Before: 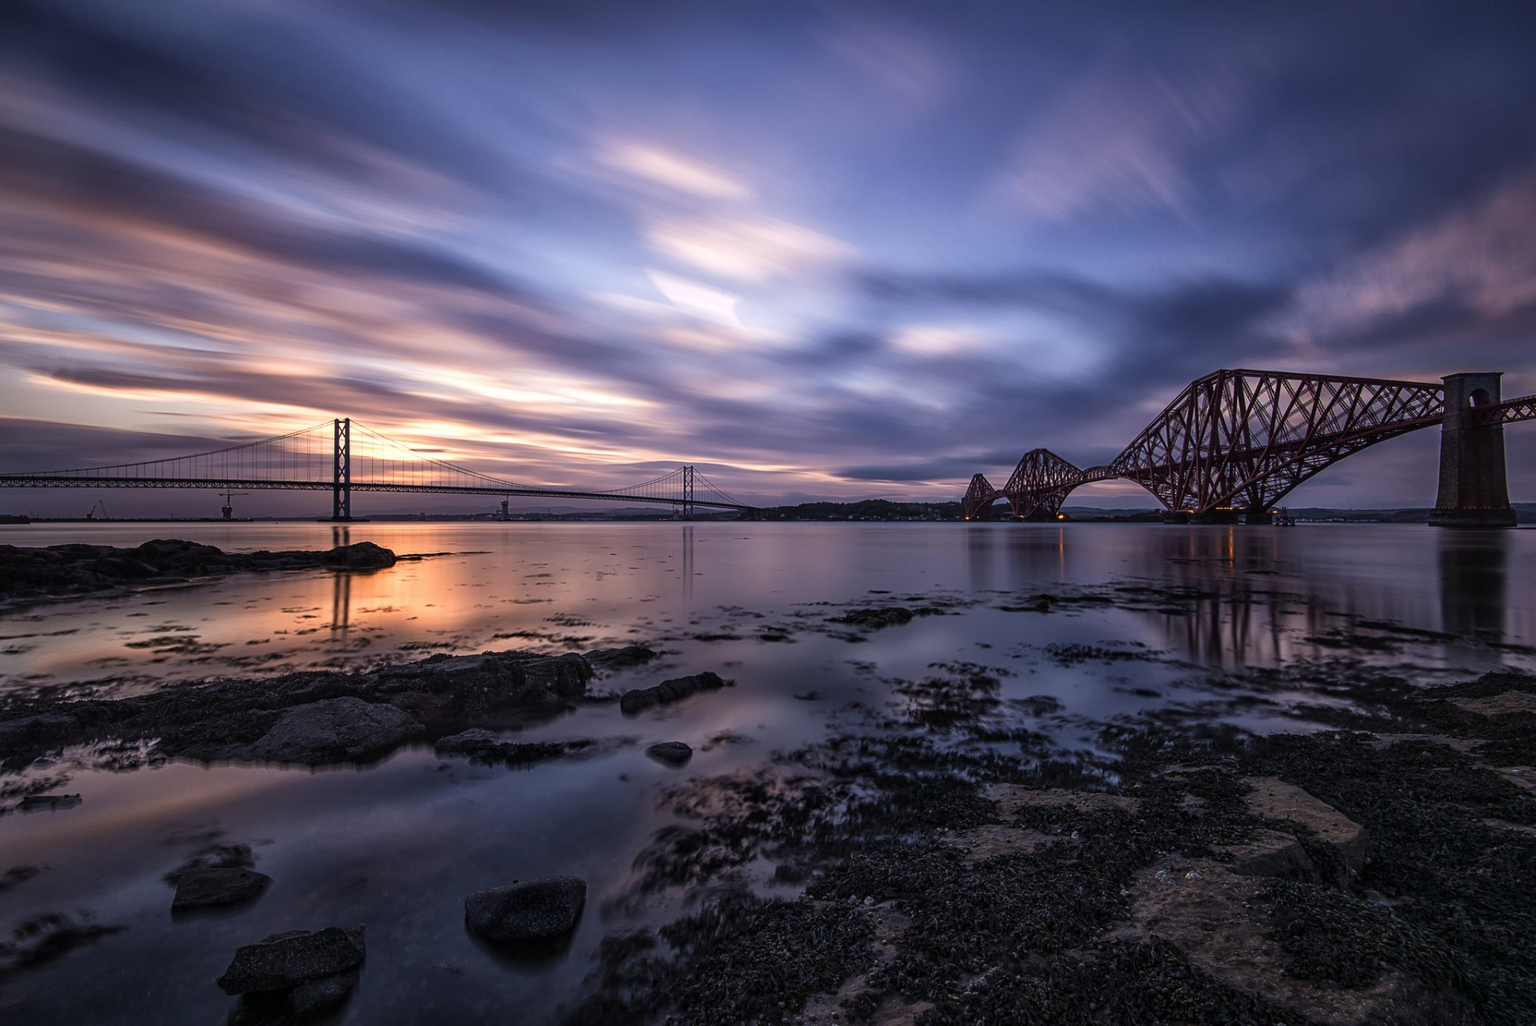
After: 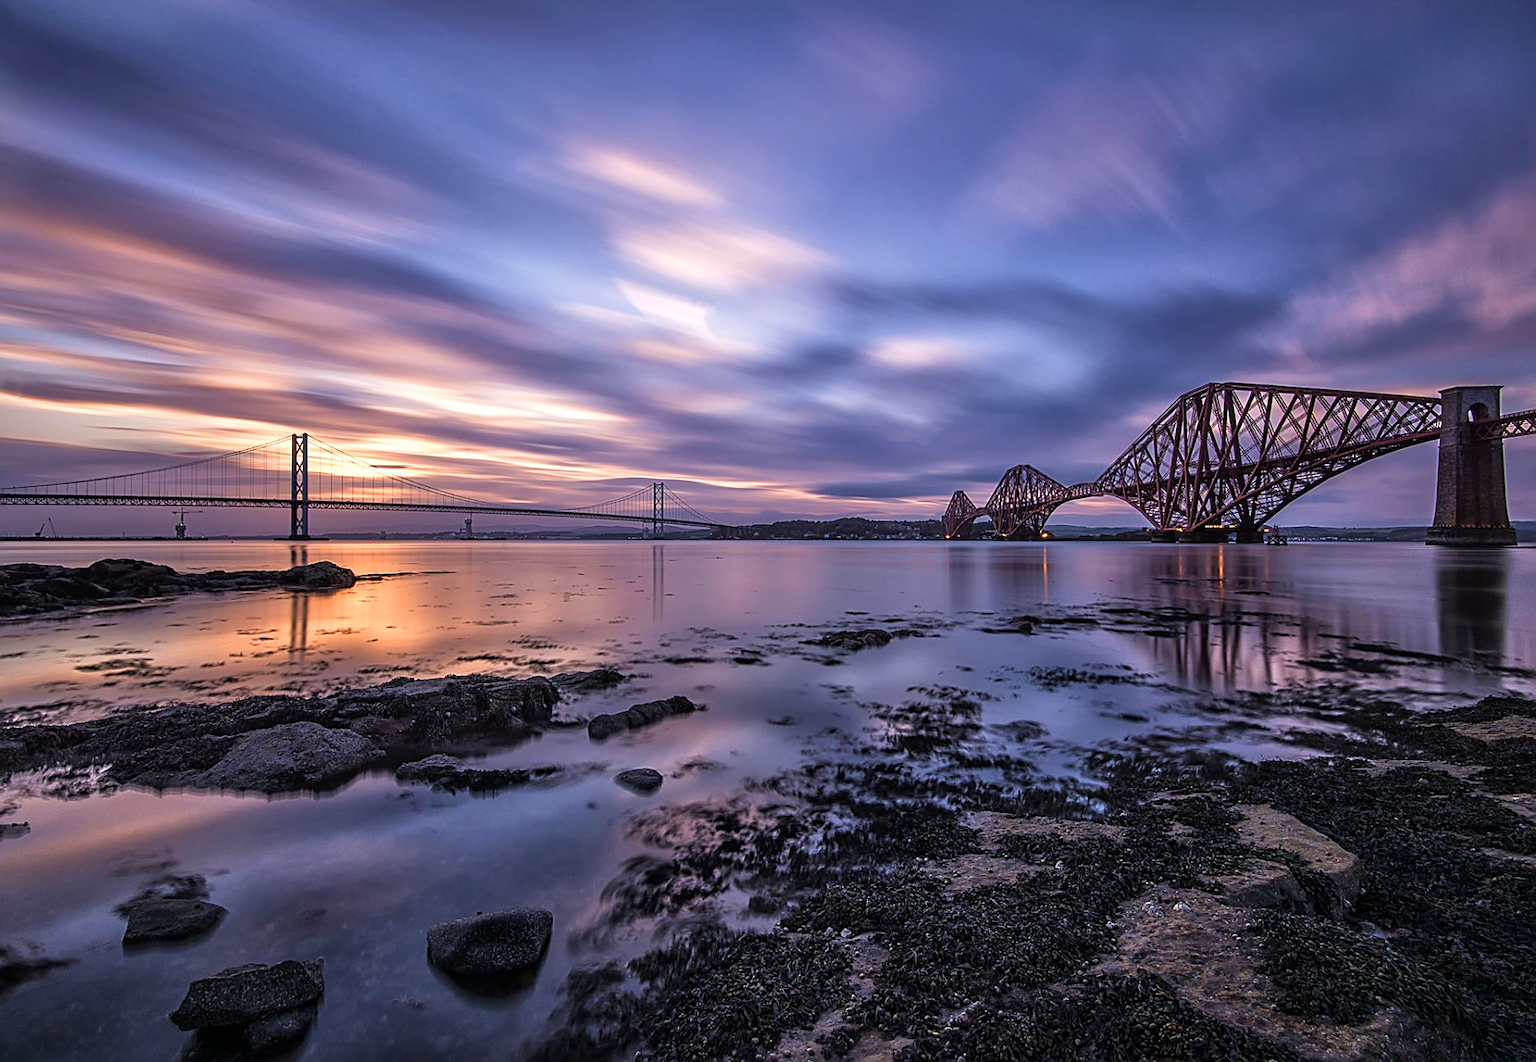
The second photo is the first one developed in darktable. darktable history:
sharpen: on, module defaults
tone equalizer: -7 EV 0.142 EV, -6 EV 0.616 EV, -5 EV 1.18 EV, -4 EV 1.32 EV, -3 EV 1.17 EV, -2 EV 0.6 EV, -1 EV 0.158 EV
velvia: on, module defaults
crop and rotate: left 3.442%
